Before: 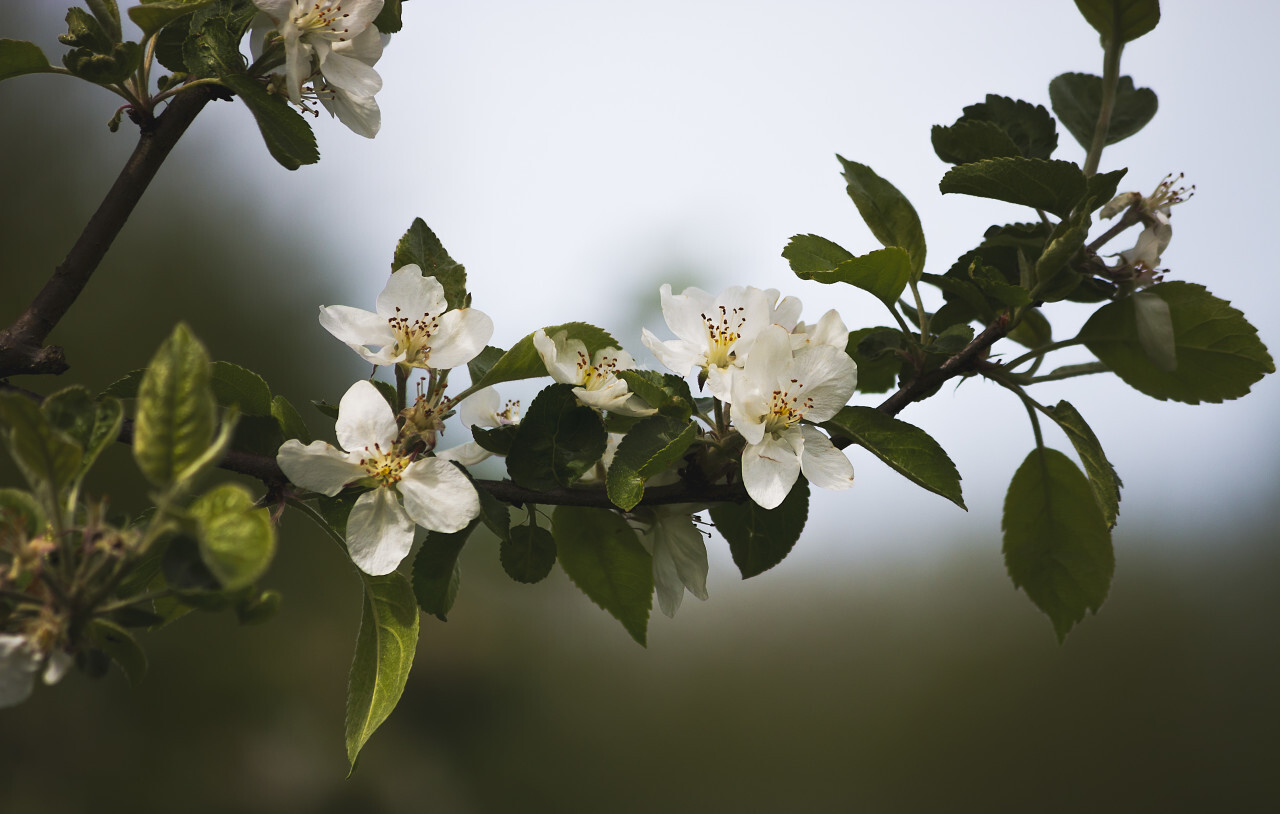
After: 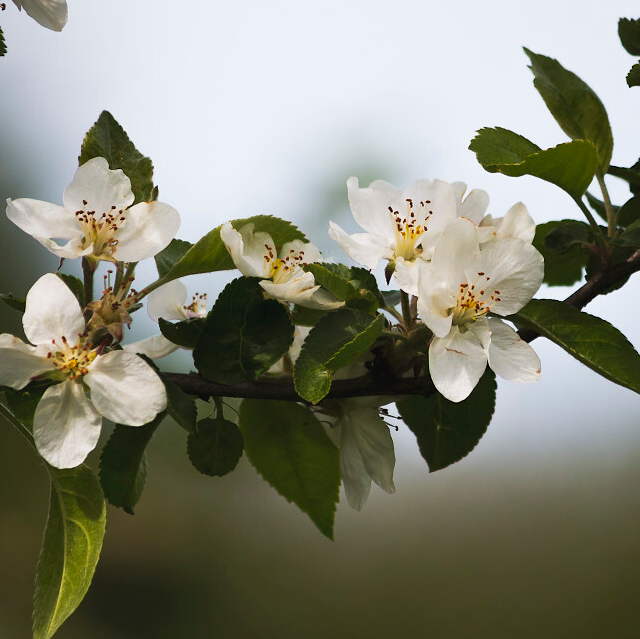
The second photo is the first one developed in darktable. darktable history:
crop and rotate: angle 0.019°, left 24.455%, top 13.137%, right 25.503%, bottom 8.201%
